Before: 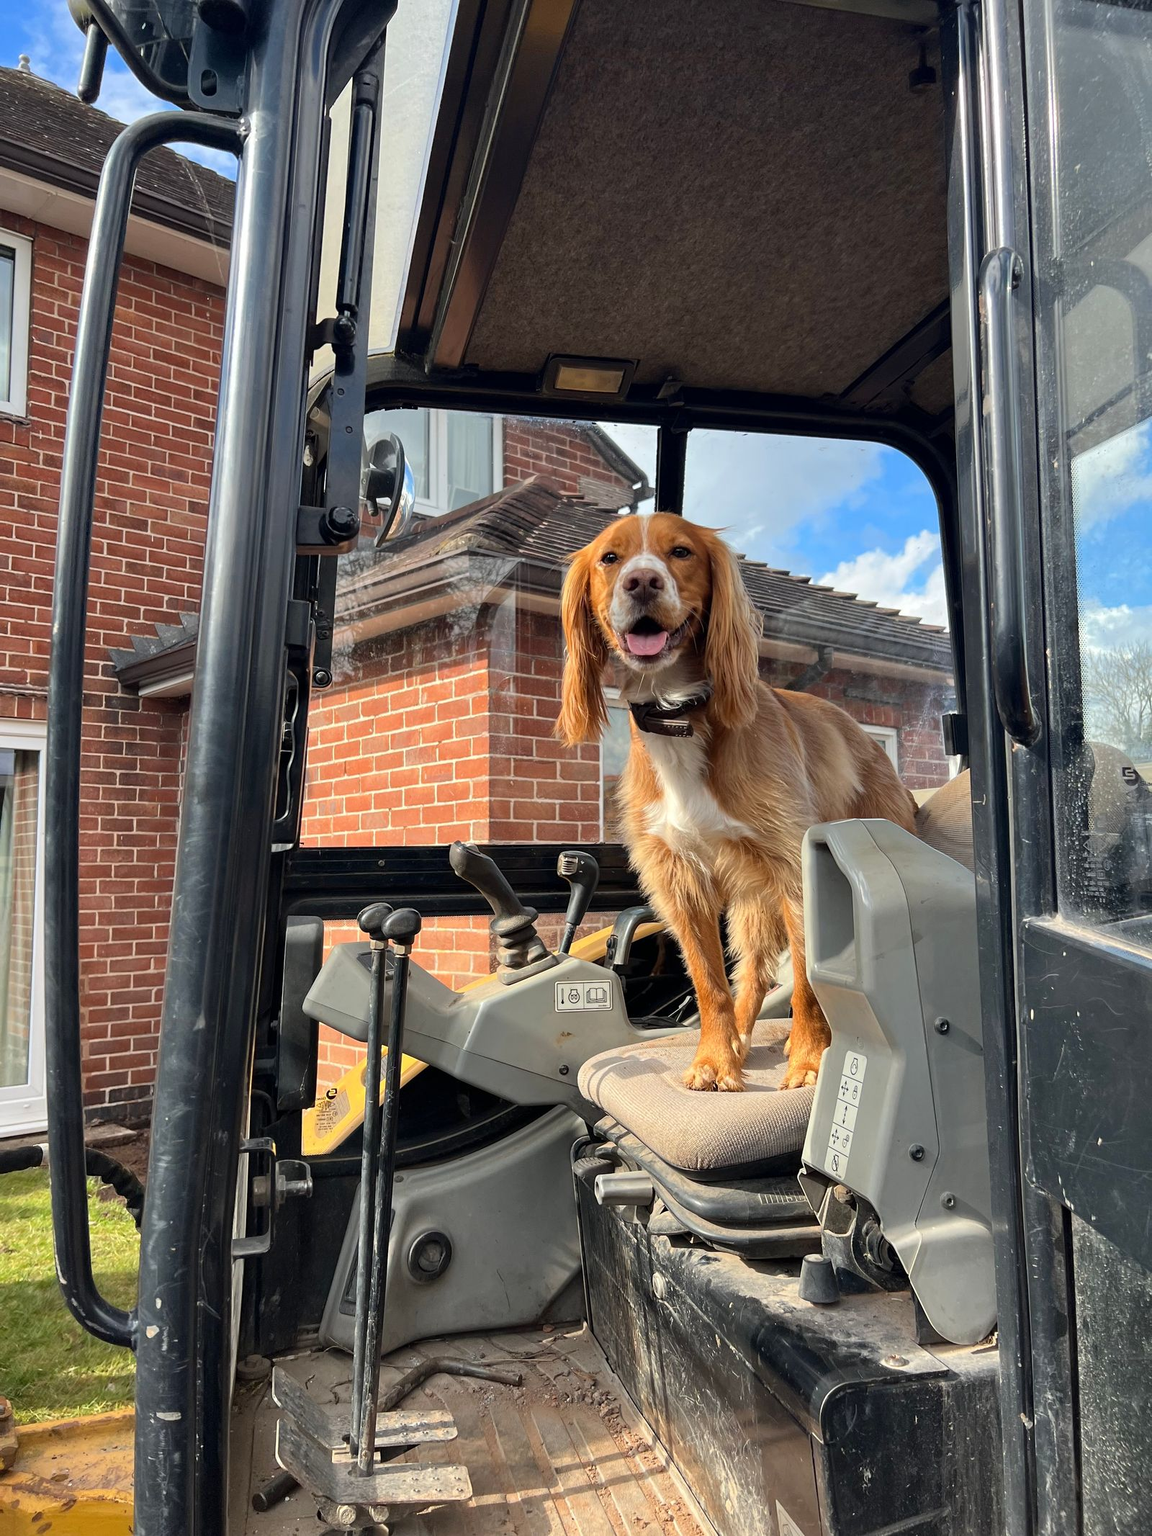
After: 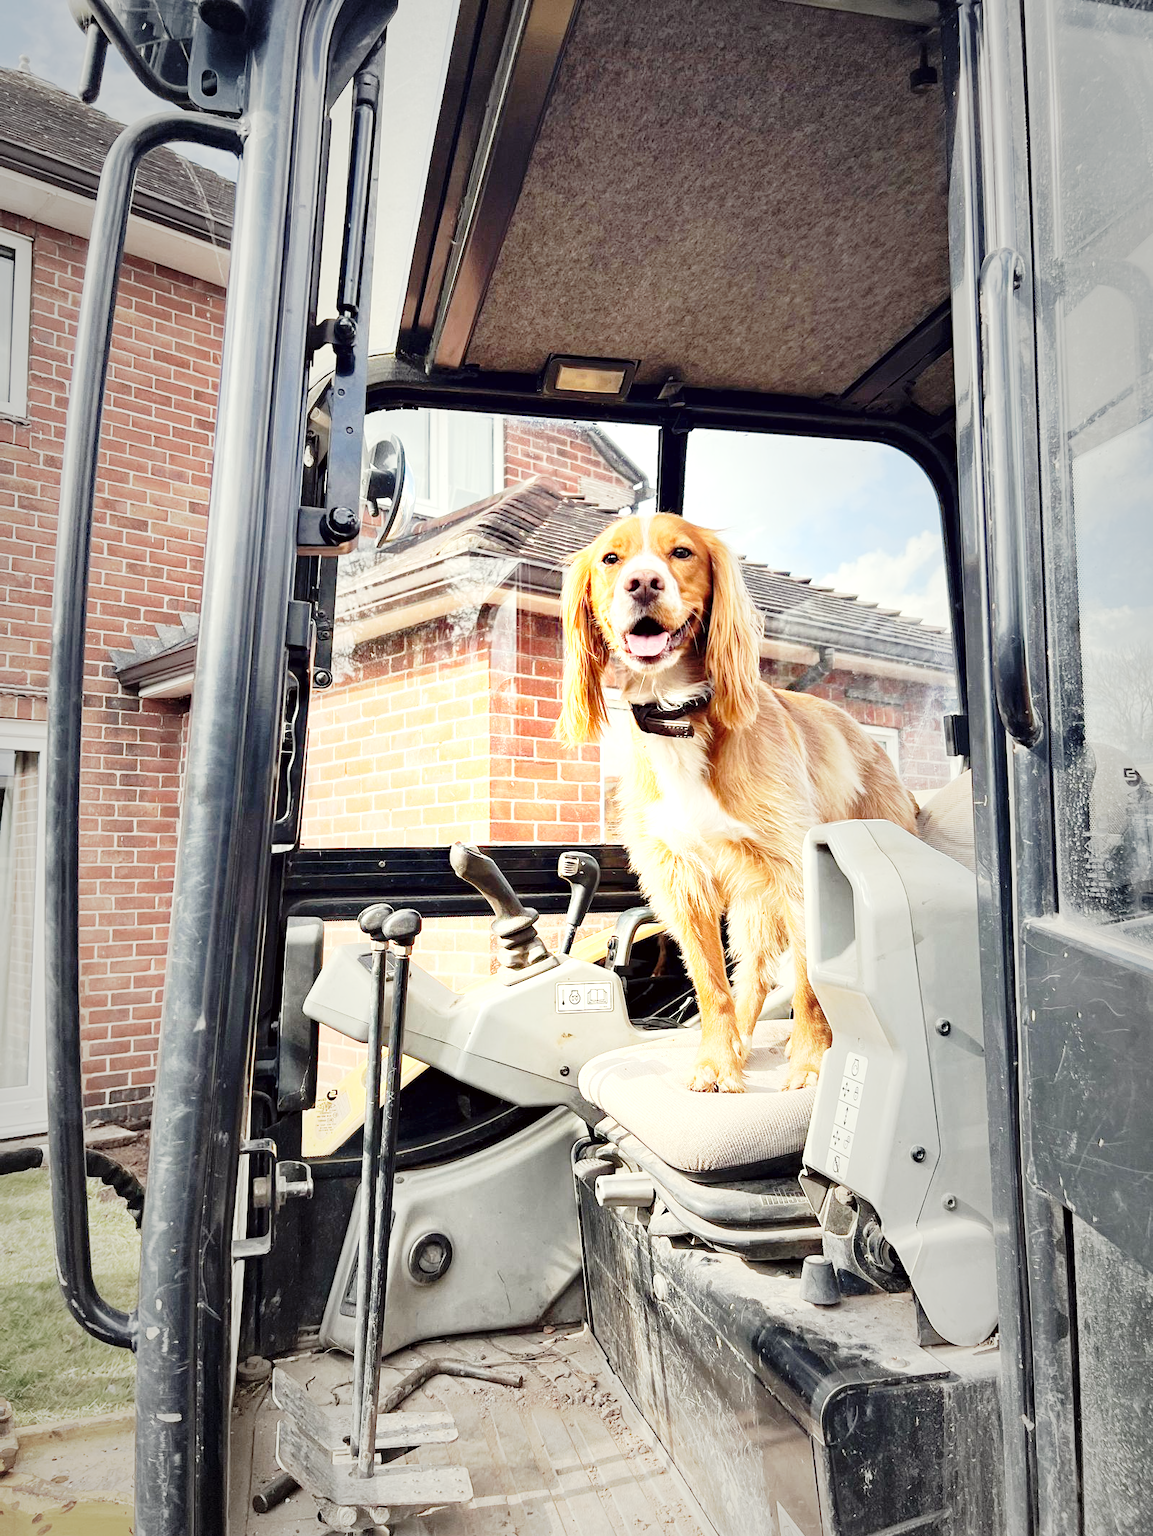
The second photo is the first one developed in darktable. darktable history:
crop: bottom 0.075%
tone equalizer: on, module defaults
exposure: black level correction 0.001, exposure 1.655 EV, compensate exposure bias true, compensate highlight preservation false
haze removal: strength 0.098, compatibility mode true, adaptive false
color correction: highlights a* -1, highlights b* 4.56, shadows a* 3.55
base curve: curves: ch0 [(0, 0) (0.028, 0.03) (0.121, 0.232) (0.46, 0.748) (0.859, 0.968) (1, 1)], preserve colors none
vignetting: fall-off start 15.97%, fall-off radius 100.37%, width/height ratio 0.718
